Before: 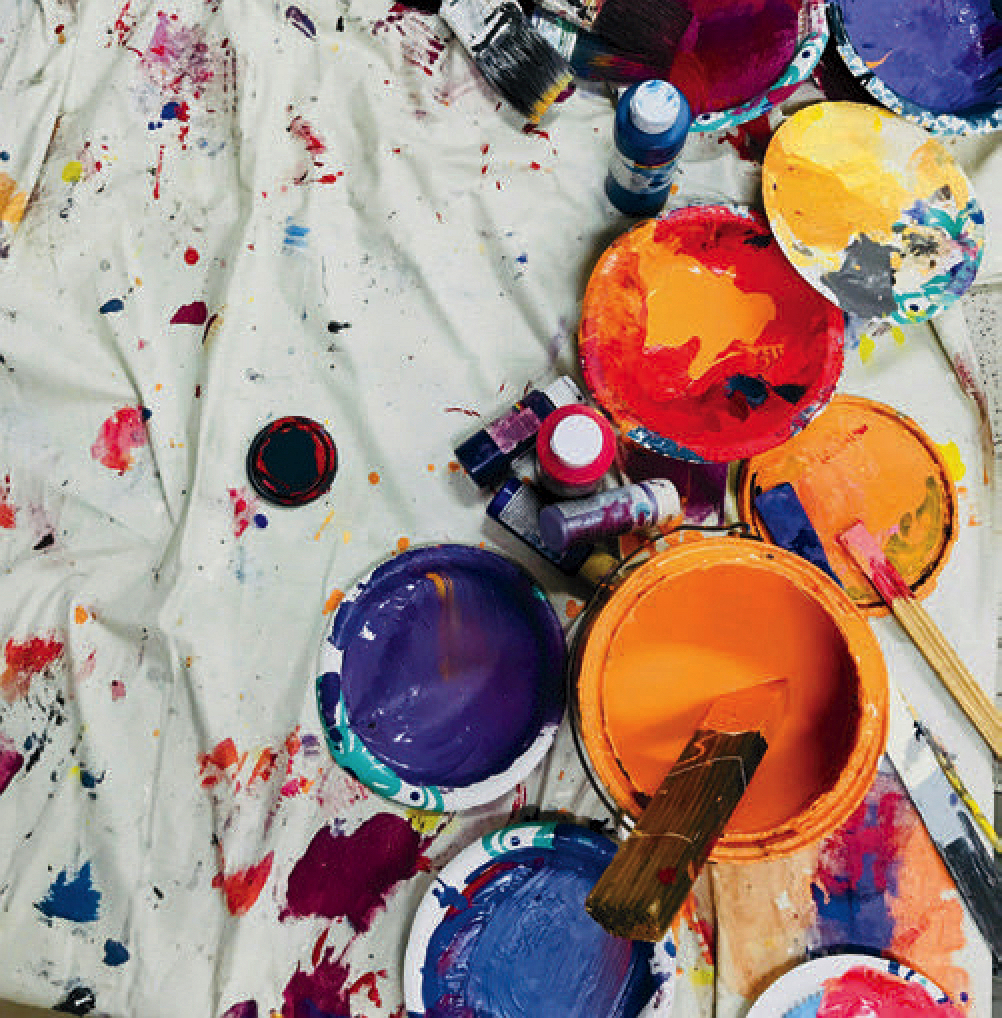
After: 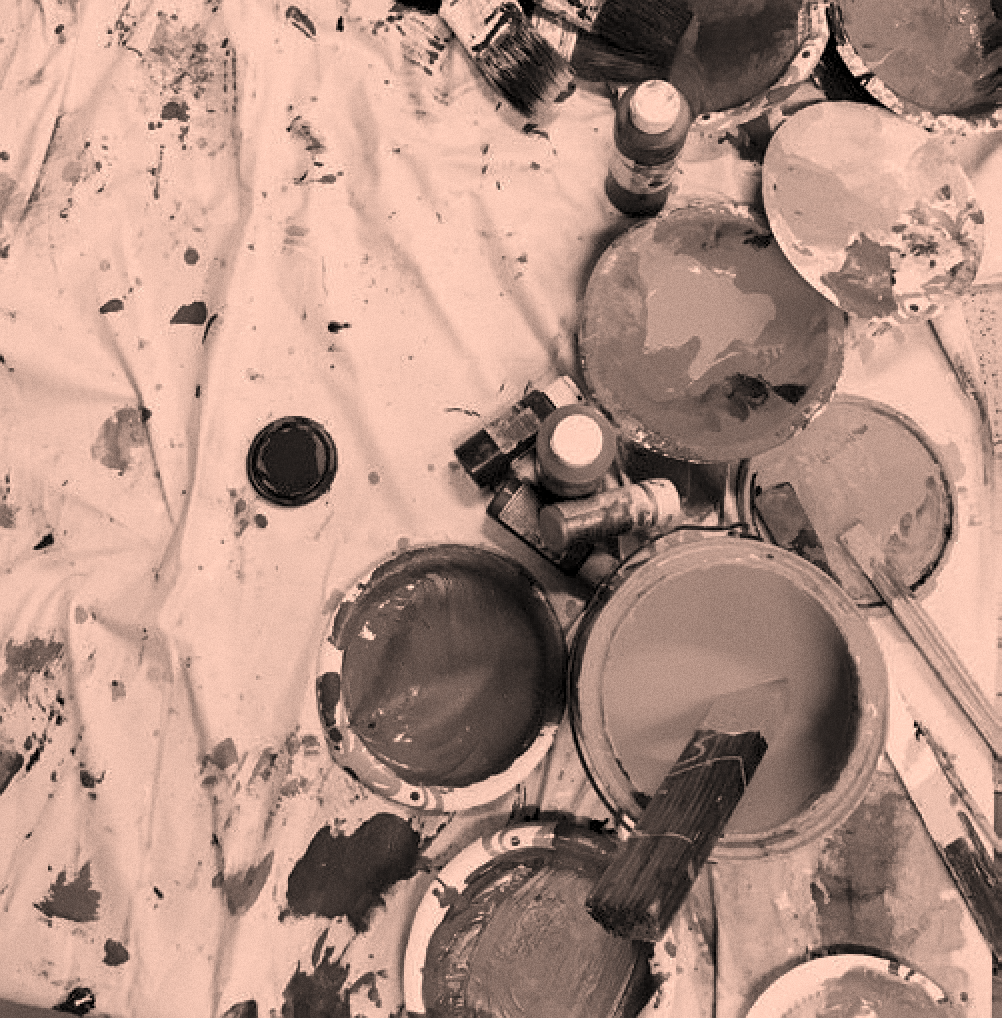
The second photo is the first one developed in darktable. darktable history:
color correction: highlights a* 17.88, highlights b* 18.79
color calibration: output gray [0.22, 0.42, 0.37, 0], gray › normalize channels true, illuminant same as pipeline (D50), adaptation XYZ, x 0.346, y 0.359, gamut compression 0
grain: on, module defaults
